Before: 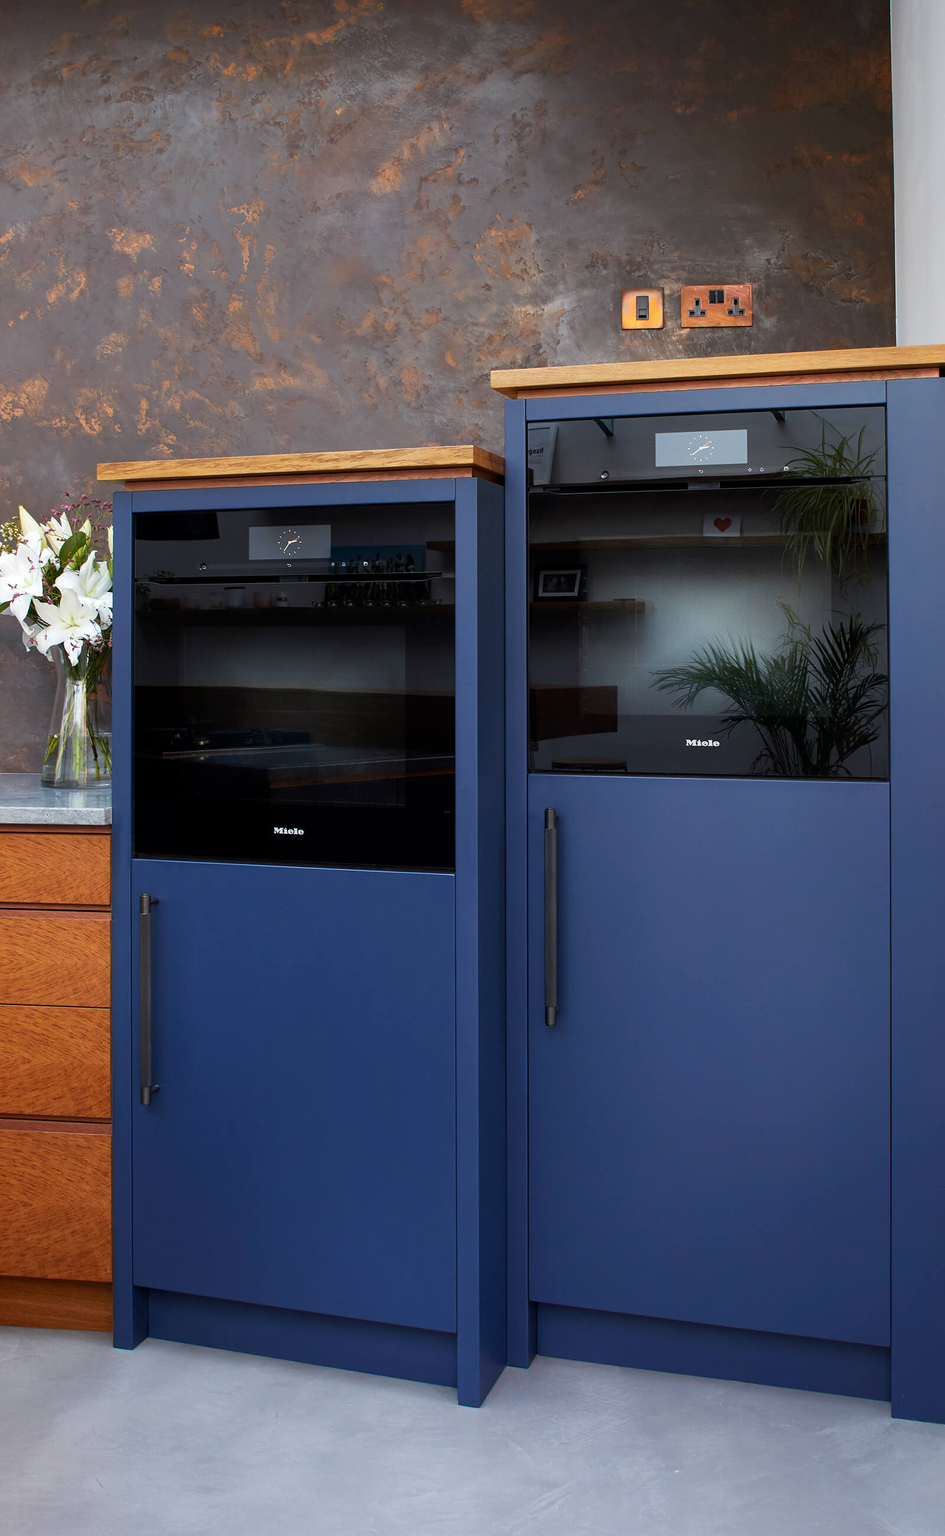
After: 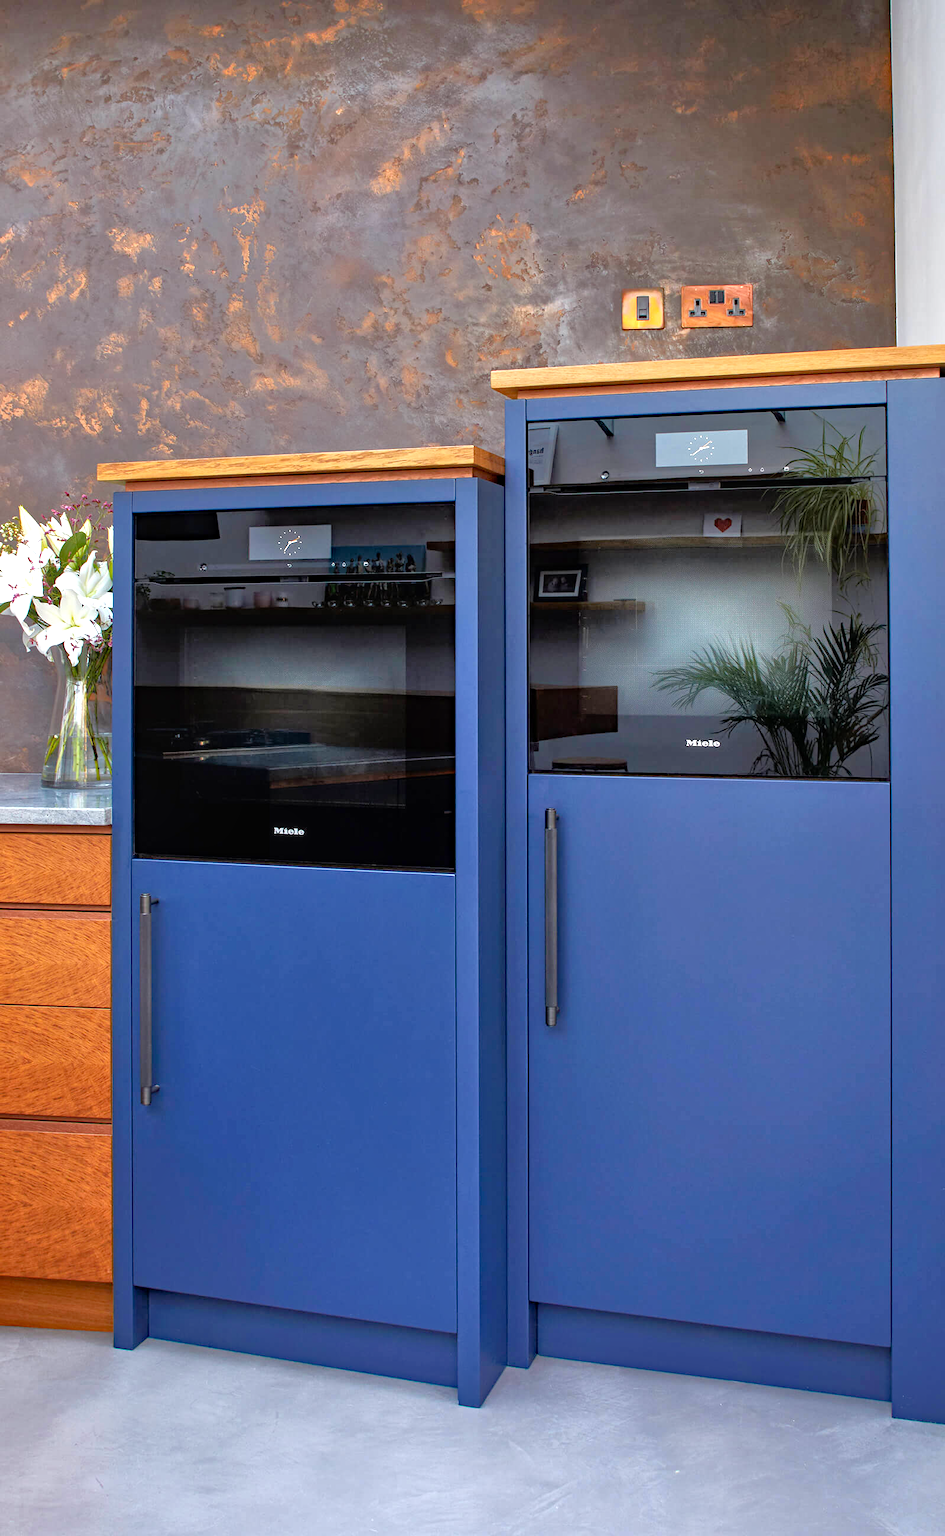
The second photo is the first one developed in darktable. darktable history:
exposure: exposure 0.601 EV, compensate highlight preservation false
haze removal: adaptive false
tone equalizer: -7 EV 0.152 EV, -6 EV 0.591 EV, -5 EV 1.18 EV, -4 EV 1.34 EV, -3 EV 1.17 EV, -2 EV 0.6 EV, -1 EV 0.151 EV
local contrast: detail 110%
